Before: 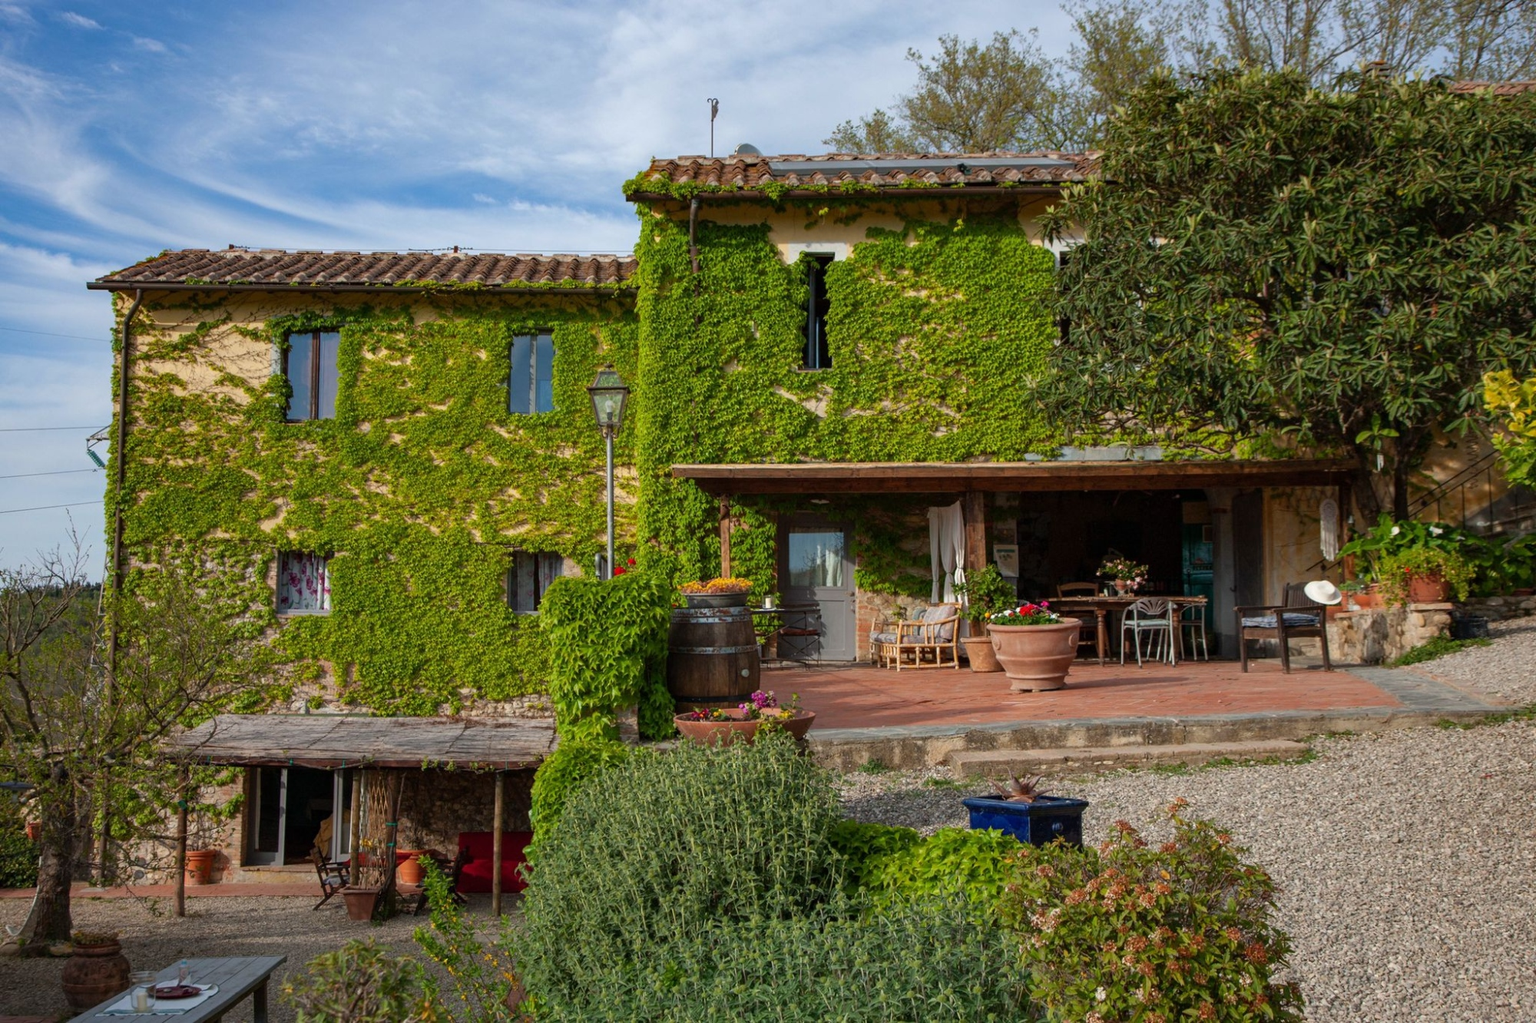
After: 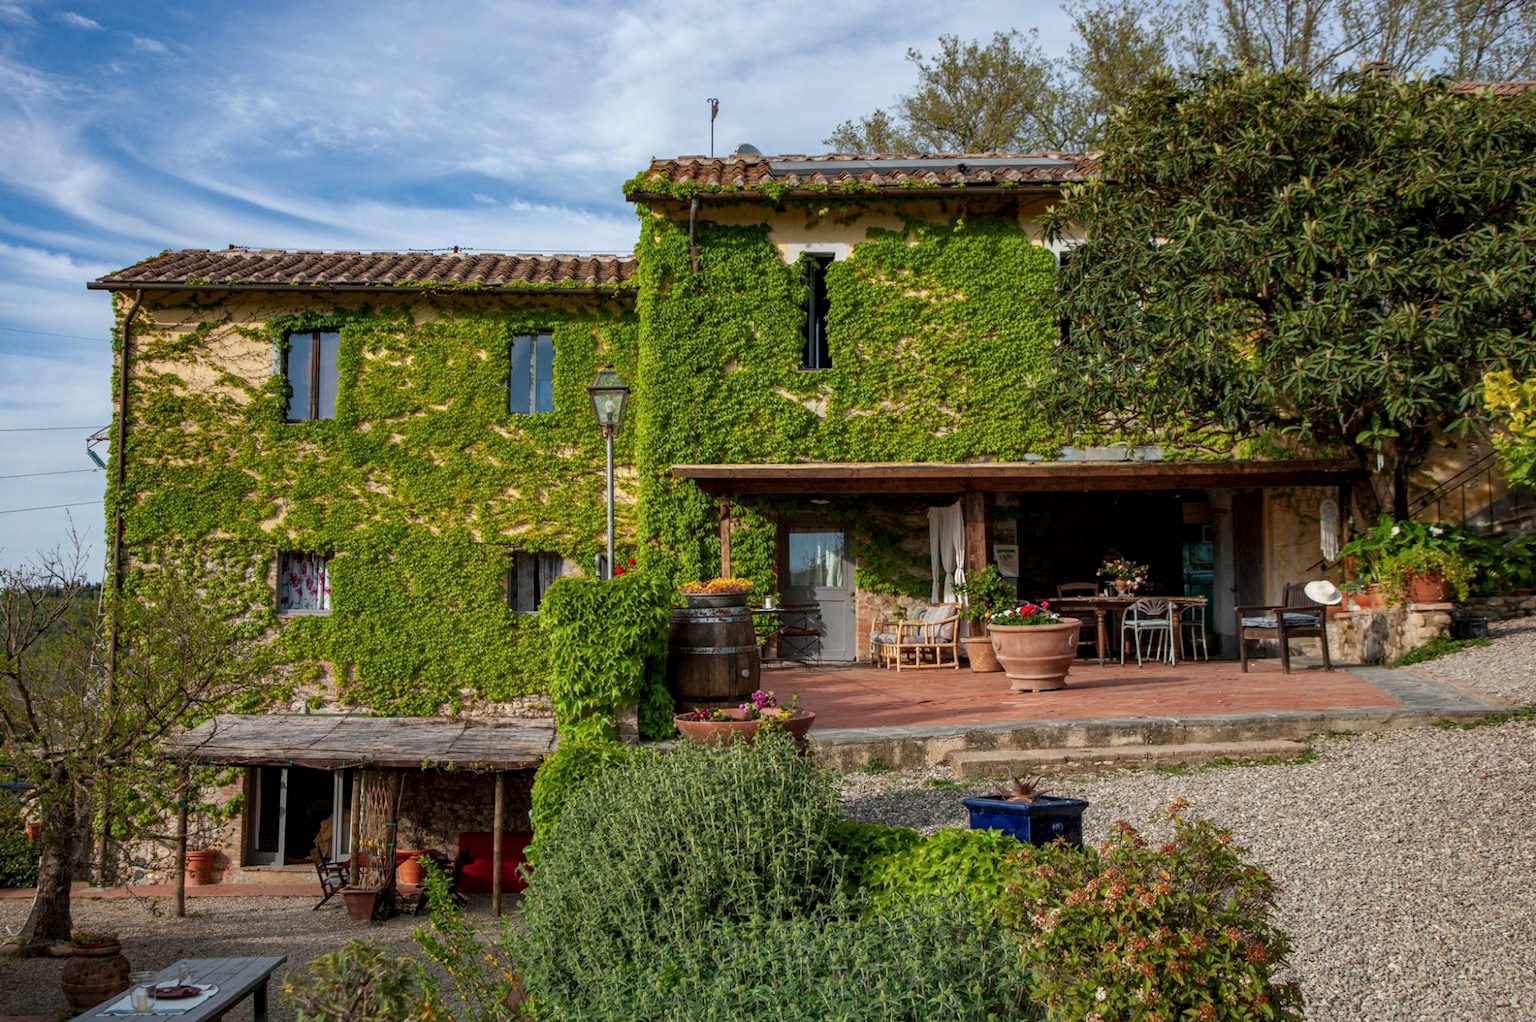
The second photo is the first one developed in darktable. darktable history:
color balance rgb: global vibrance 0.5%
local contrast: on, module defaults
